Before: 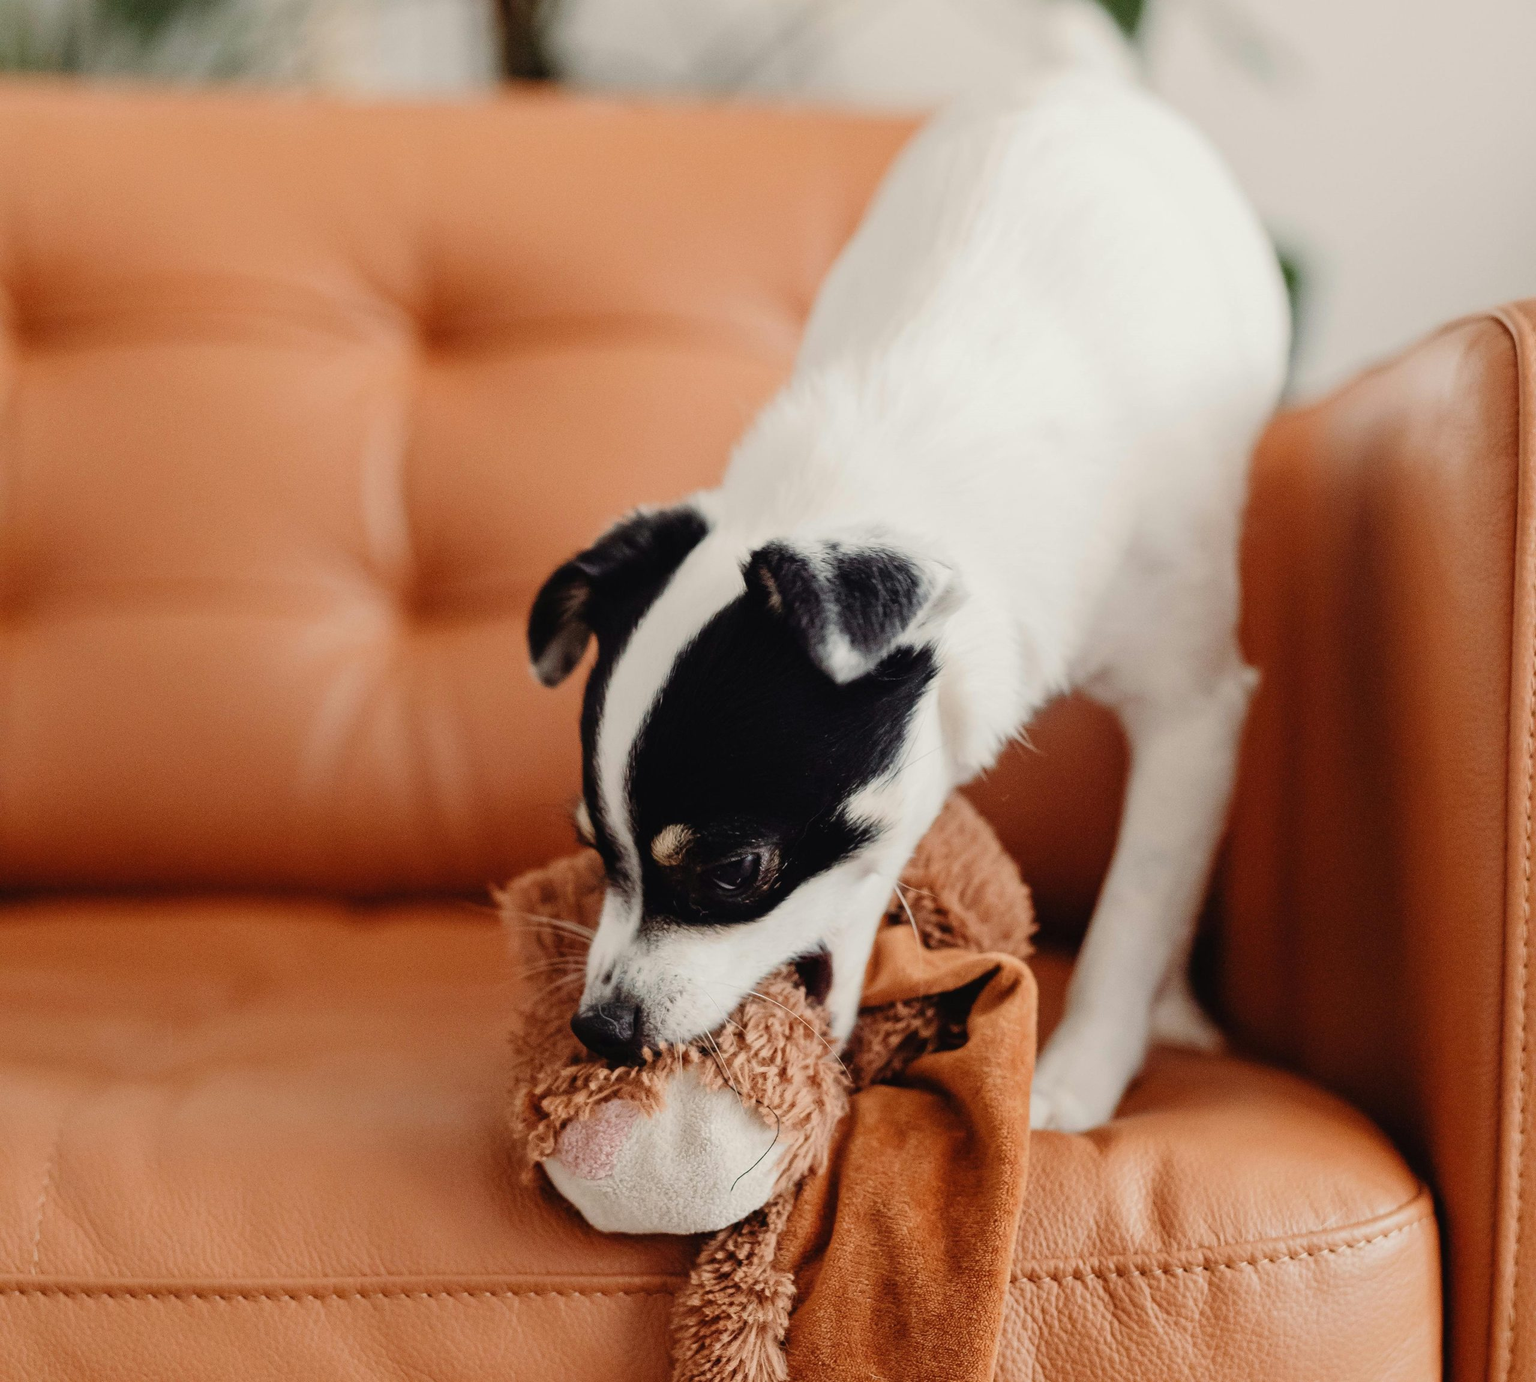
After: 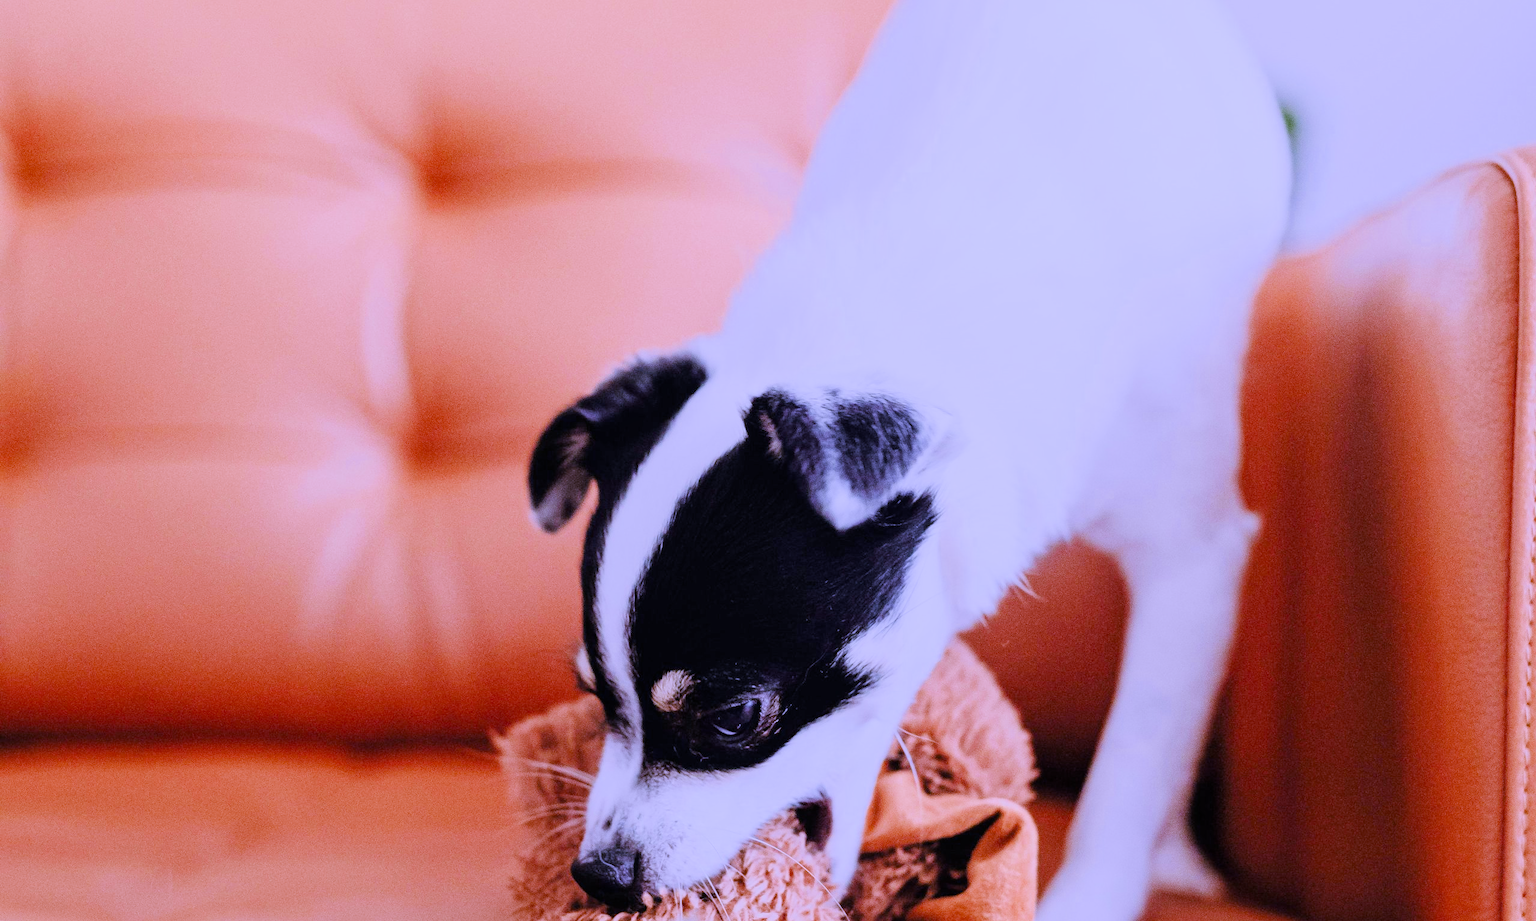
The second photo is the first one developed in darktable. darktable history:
white balance: red 0.98, blue 1.61
vibrance: vibrance 75%
local contrast: mode bilateral grid, contrast 10, coarseness 25, detail 115%, midtone range 0.2
filmic rgb: black relative exposure -7.65 EV, white relative exposure 4.56 EV, hardness 3.61
crop: top 11.166%, bottom 22.168%
exposure: black level correction 0.001, exposure 1.05 EV, compensate exposure bias true, compensate highlight preservation false
